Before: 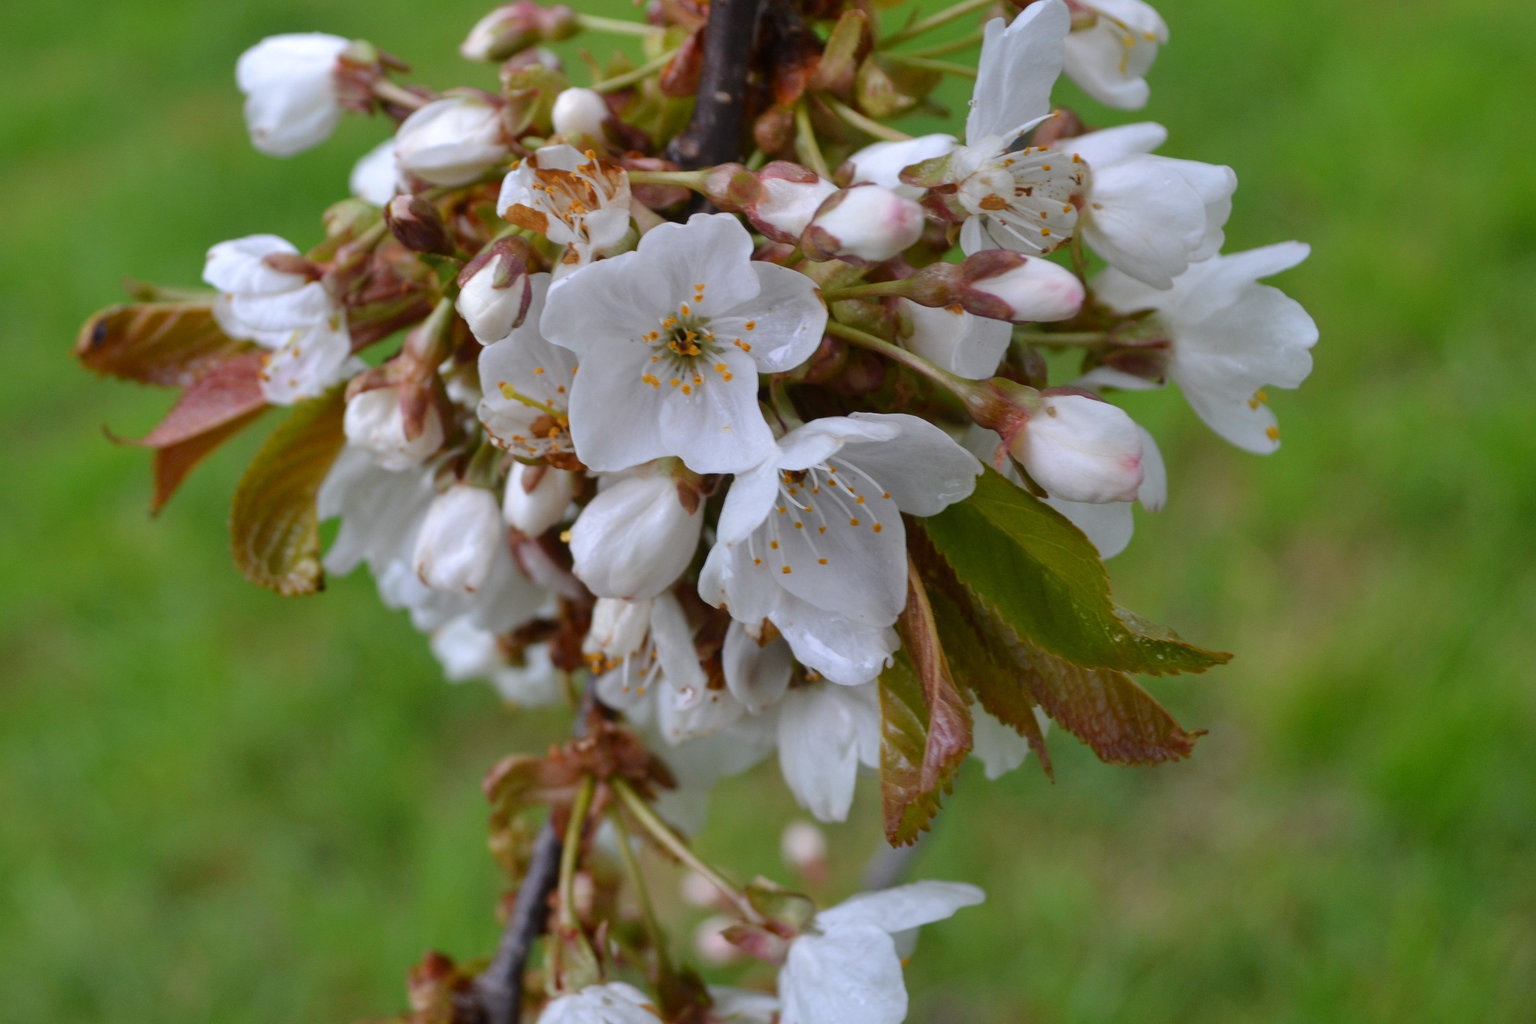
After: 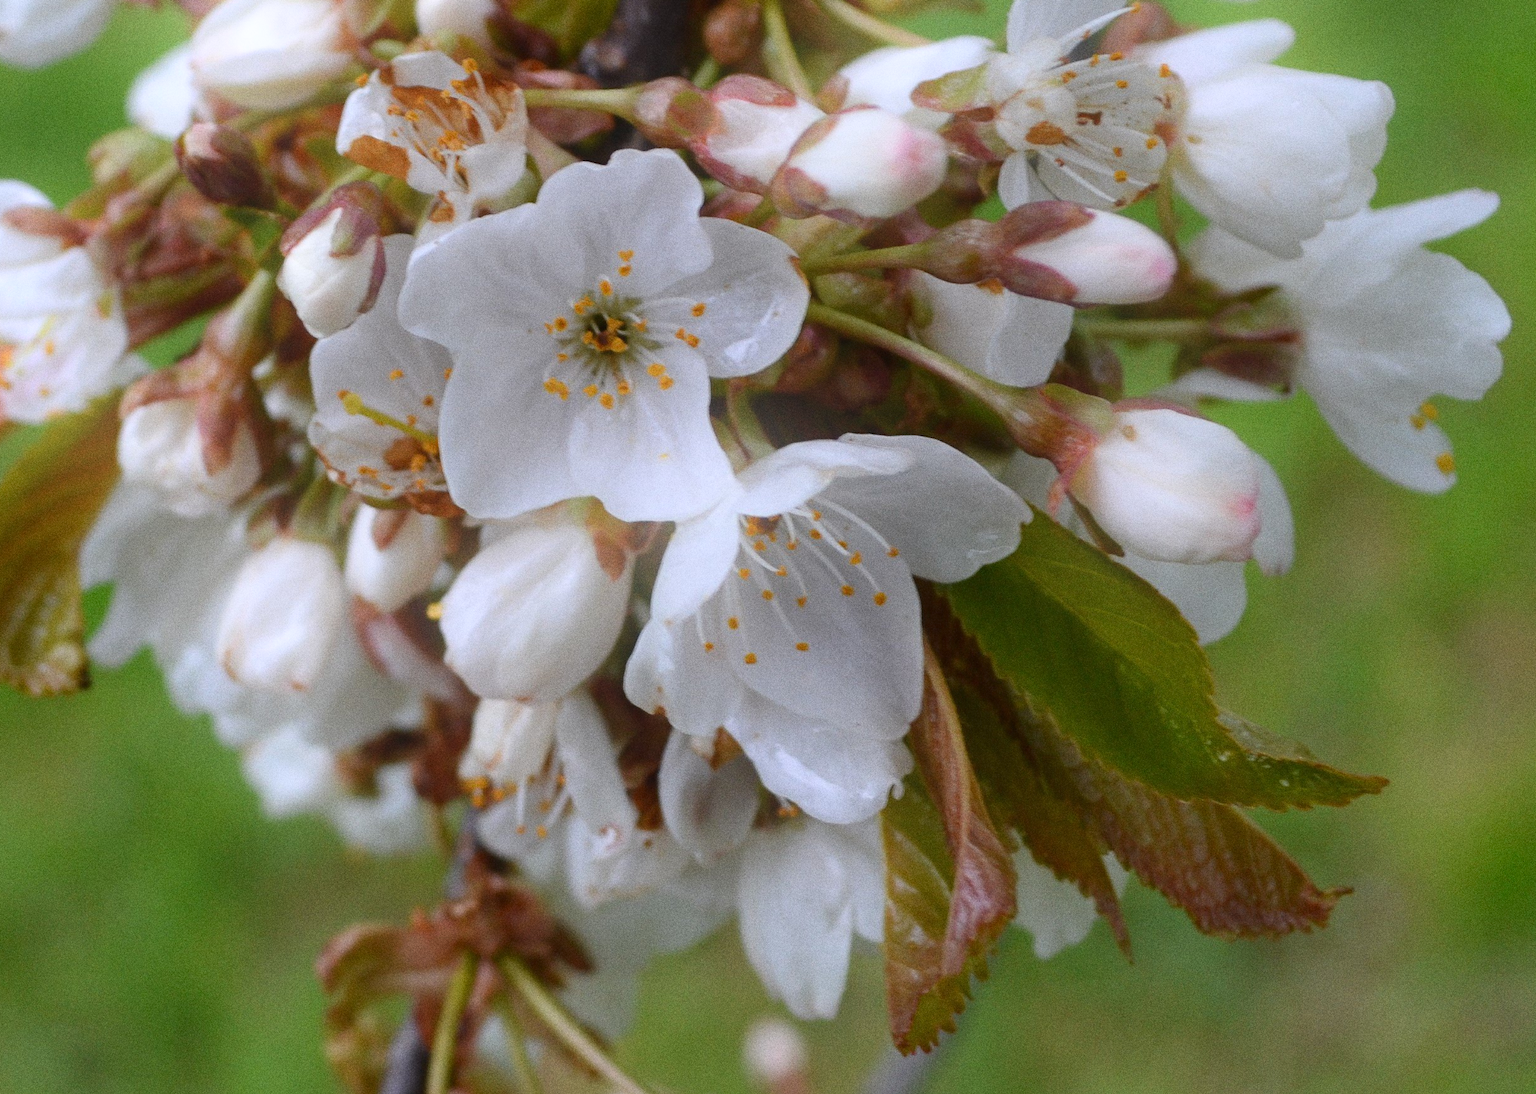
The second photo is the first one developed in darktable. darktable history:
crop and rotate: left 17.046%, top 10.659%, right 12.989%, bottom 14.553%
grain: coarseness 0.09 ISO, strength 40%
bloom: threshold 82.5%, strength 16.25%
